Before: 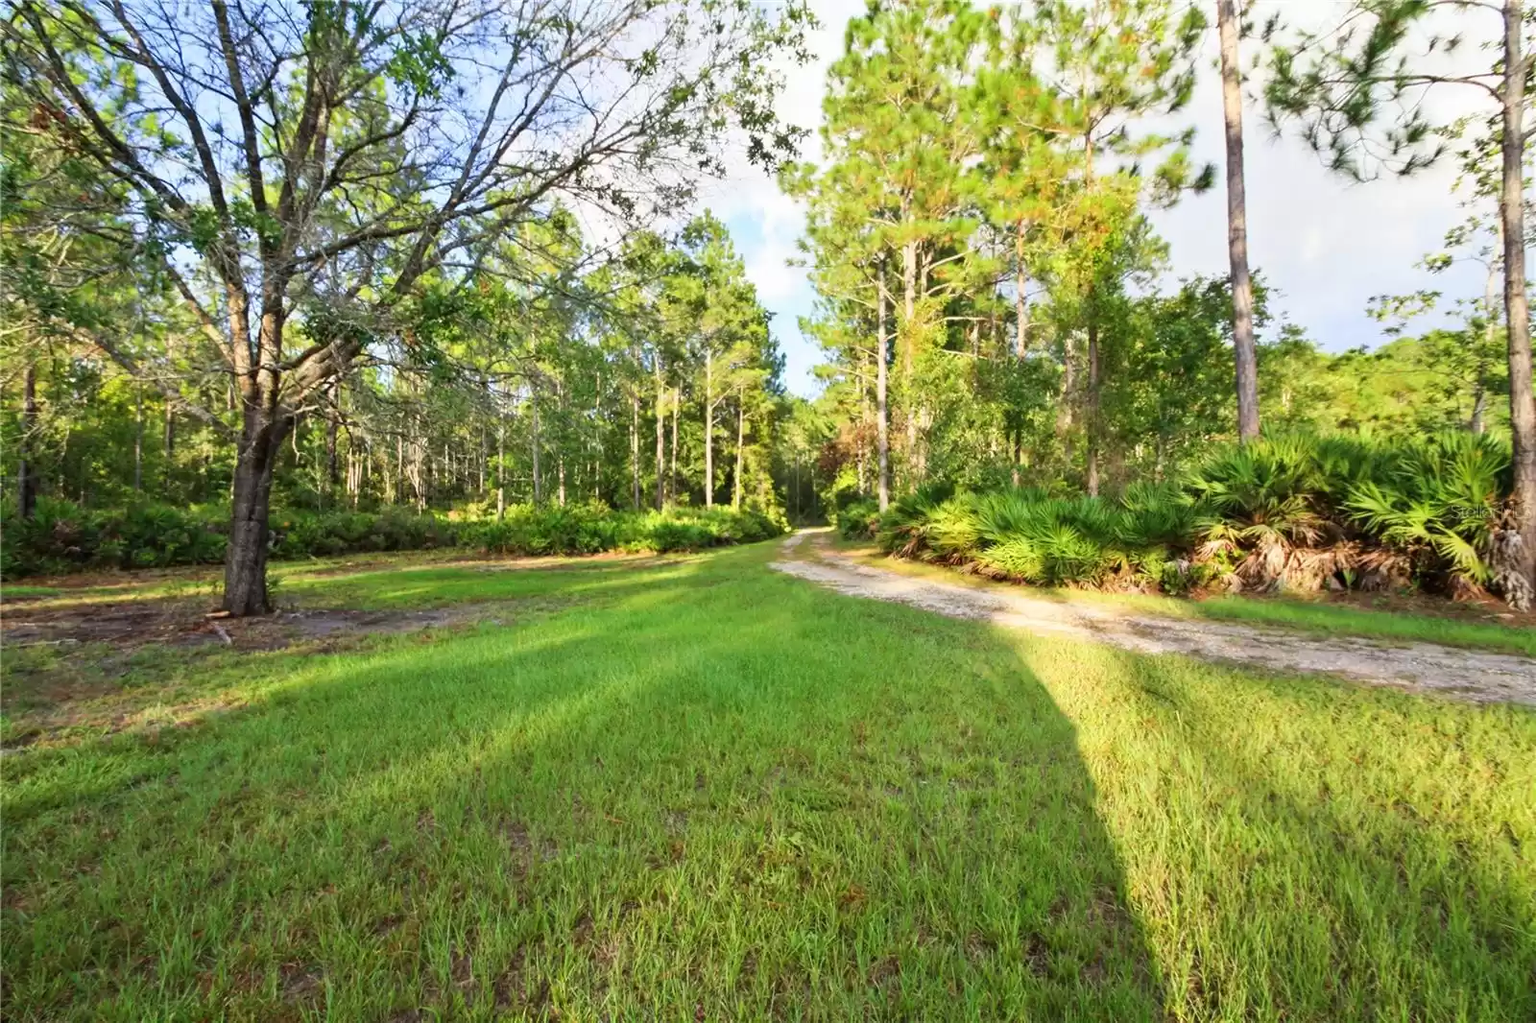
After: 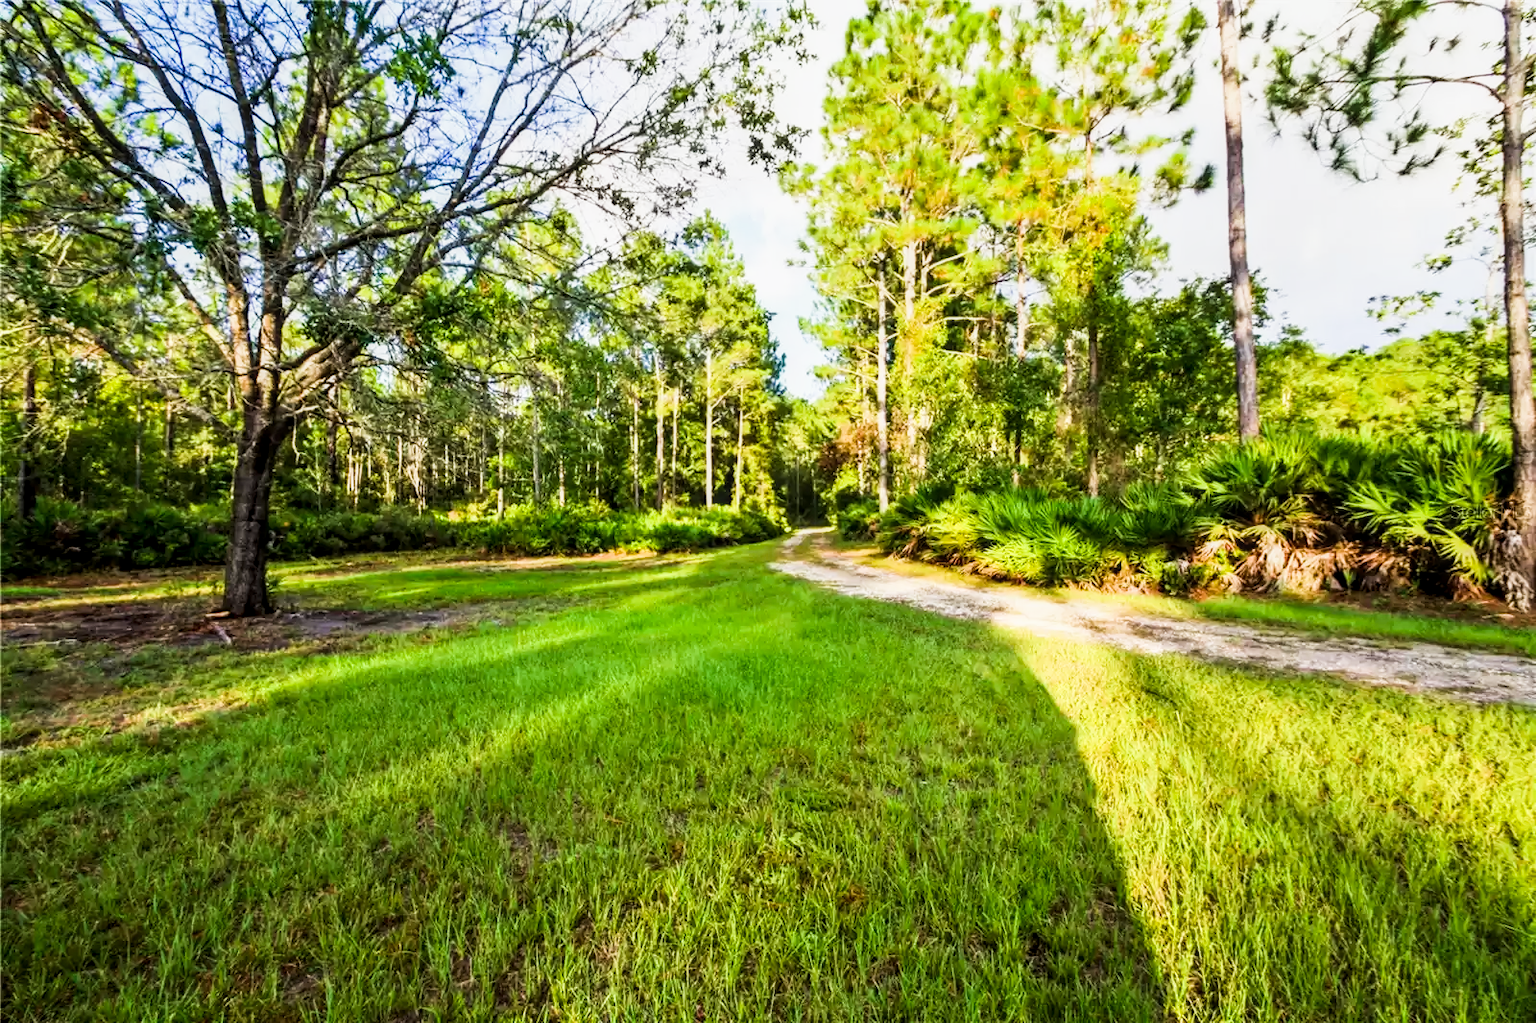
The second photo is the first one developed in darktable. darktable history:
sigmoid: contrast 1.86, skew 0.35
local contrast: on, module defaults
